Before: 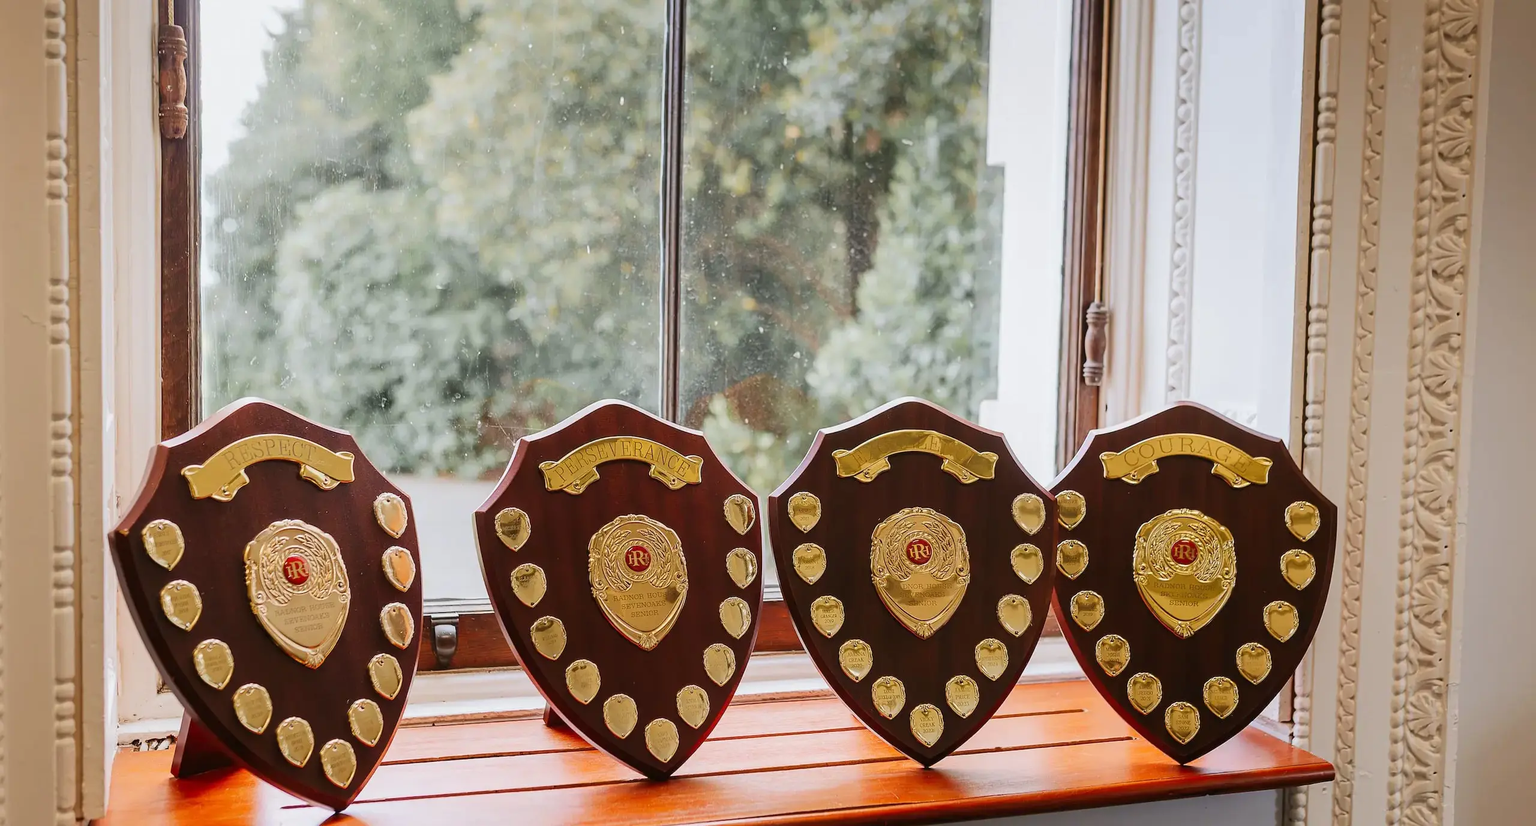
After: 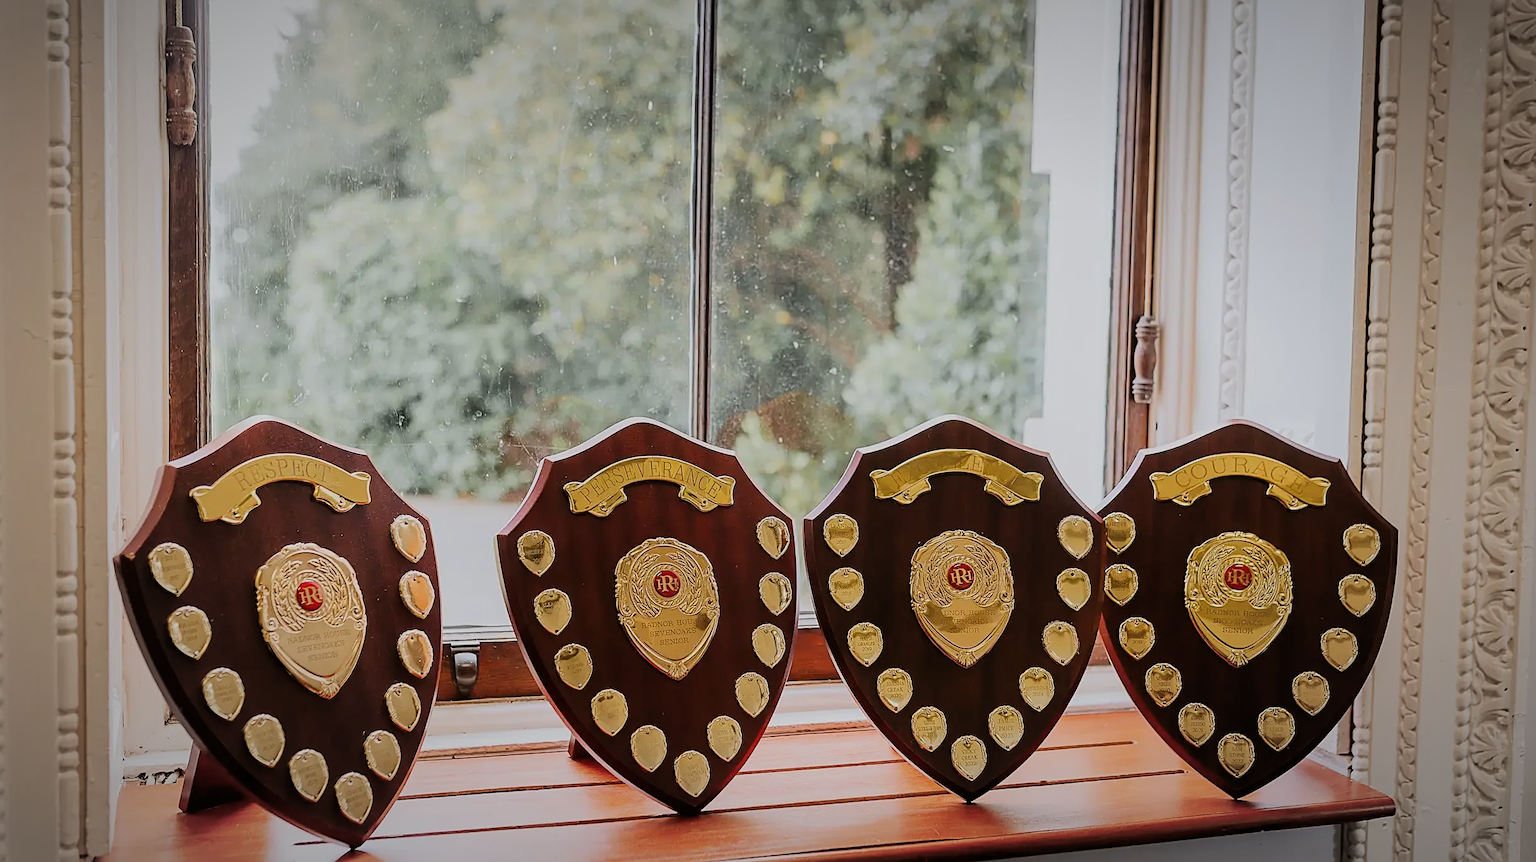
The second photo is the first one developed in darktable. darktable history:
filmic rgb: black relative exposure -7.65 EV, white relative exposure 4.56 EV, hardness 3.61, color science v6 (2022)
crop: right 4.333%, bottom 0.032%
vignetting: fall-off start 67.36%, fall-off radius 67.47%, automatic ratio true
sharpen: on, module defaults
